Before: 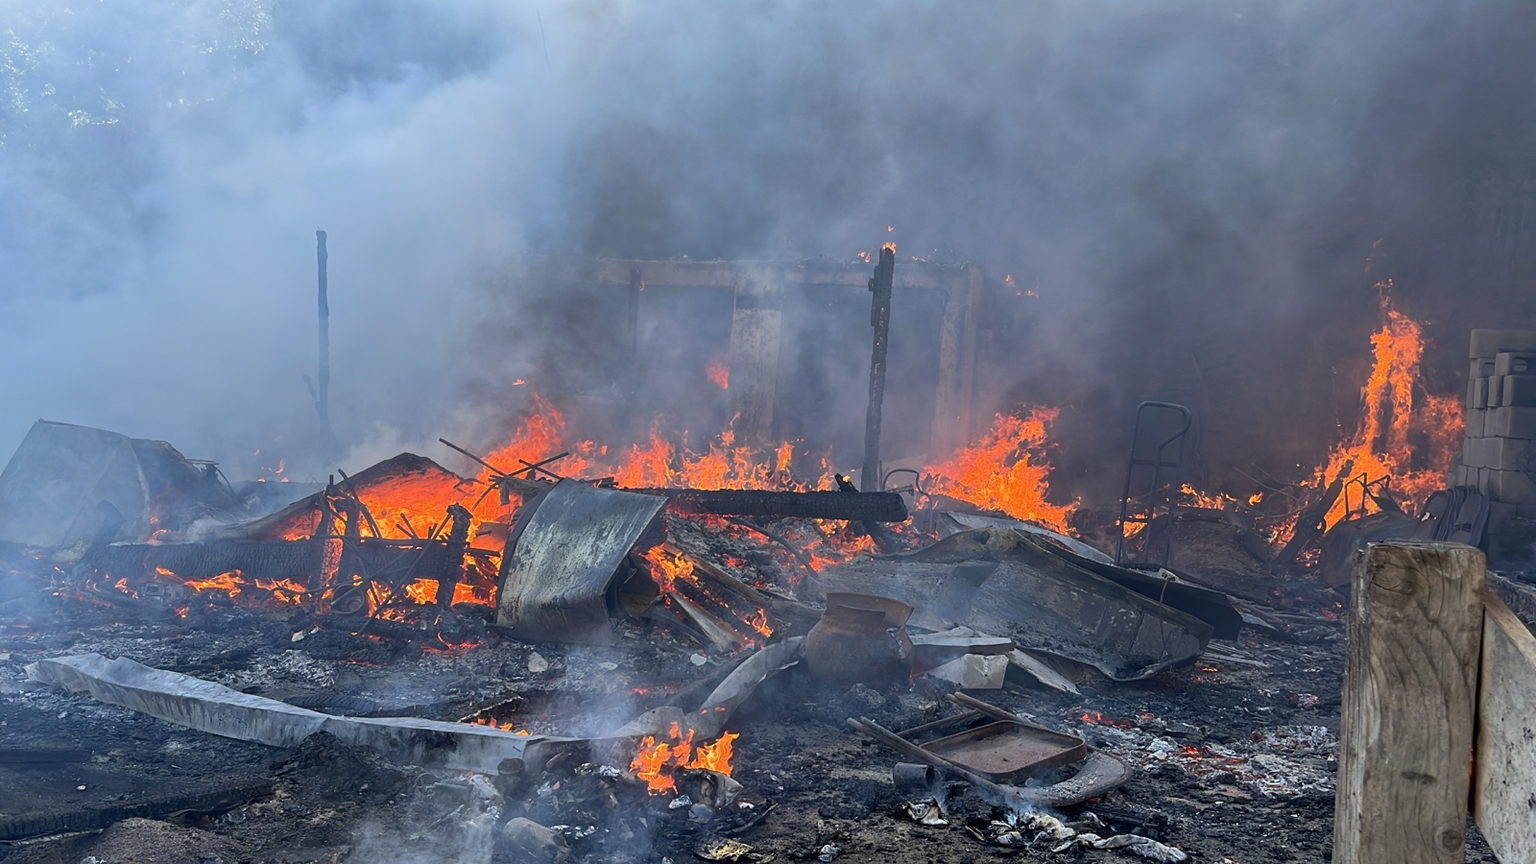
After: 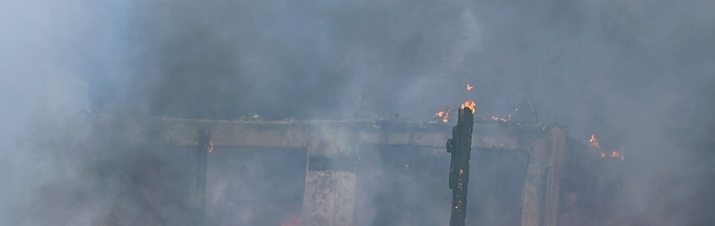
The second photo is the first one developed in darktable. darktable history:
color correction: highlights a* 4.02, highlights b* 4.98, shadows a* -7.55, shadows b* 4.98
crop: left 28.64%, top 16.832%, right 26.637%, bottom 58.055%
